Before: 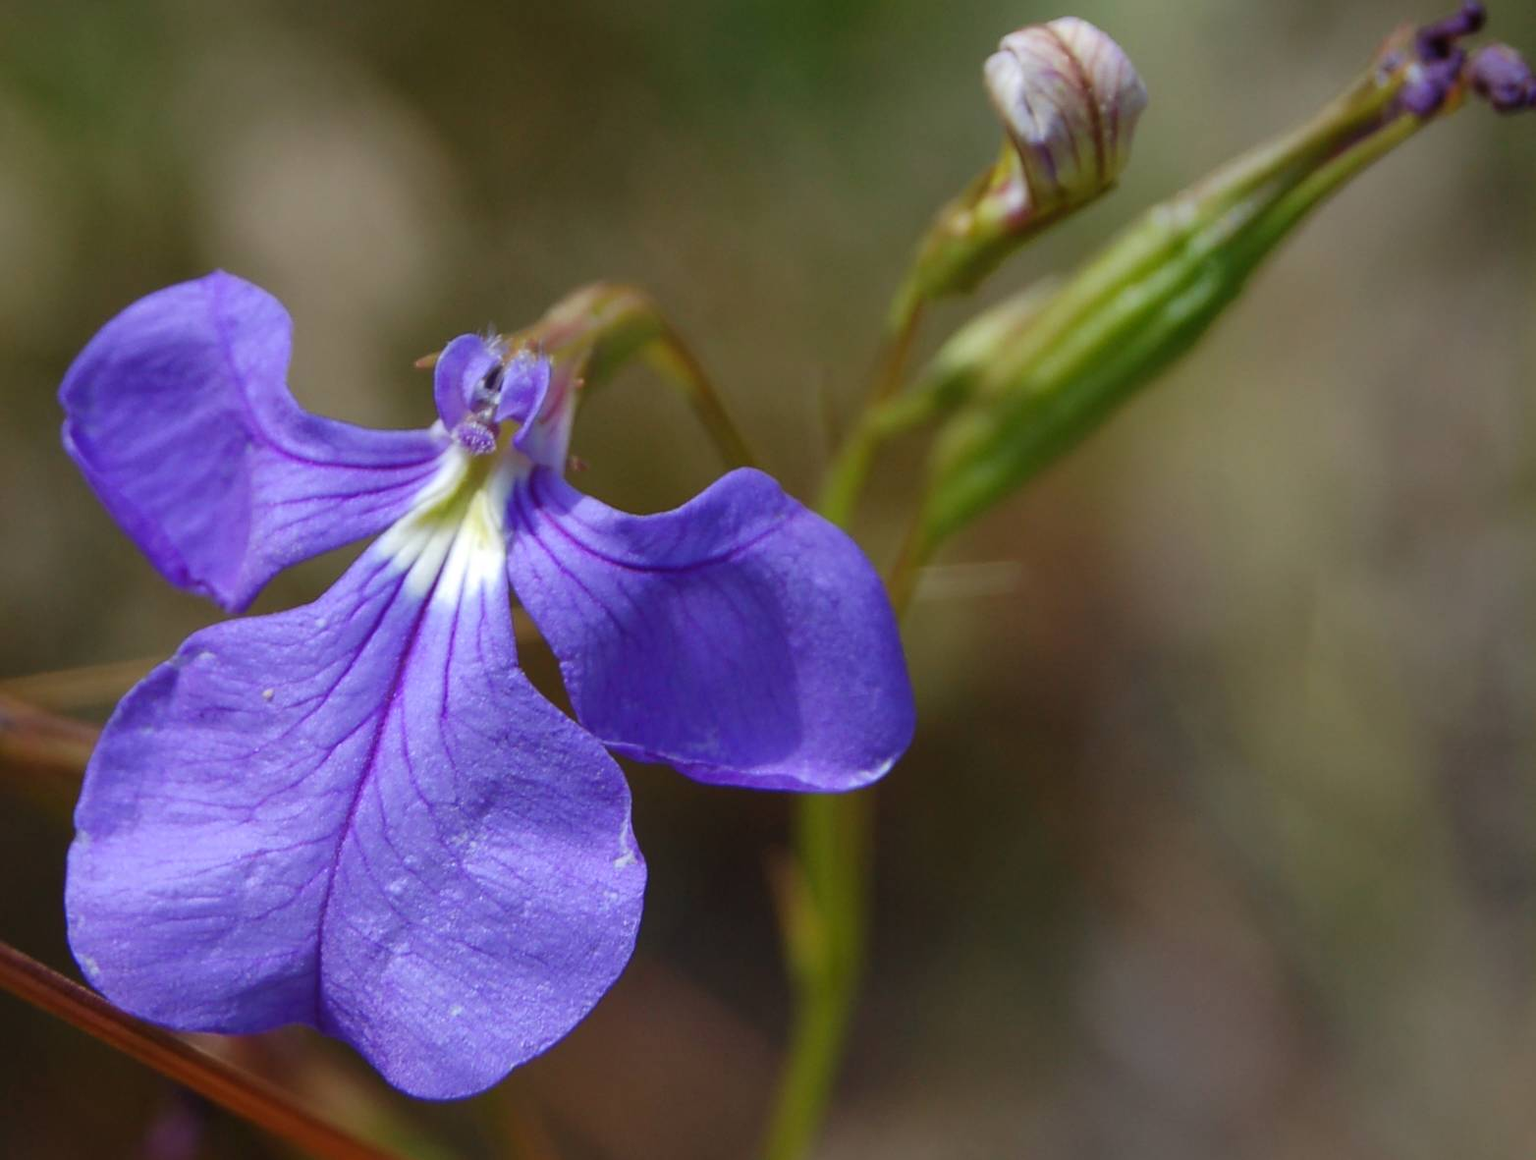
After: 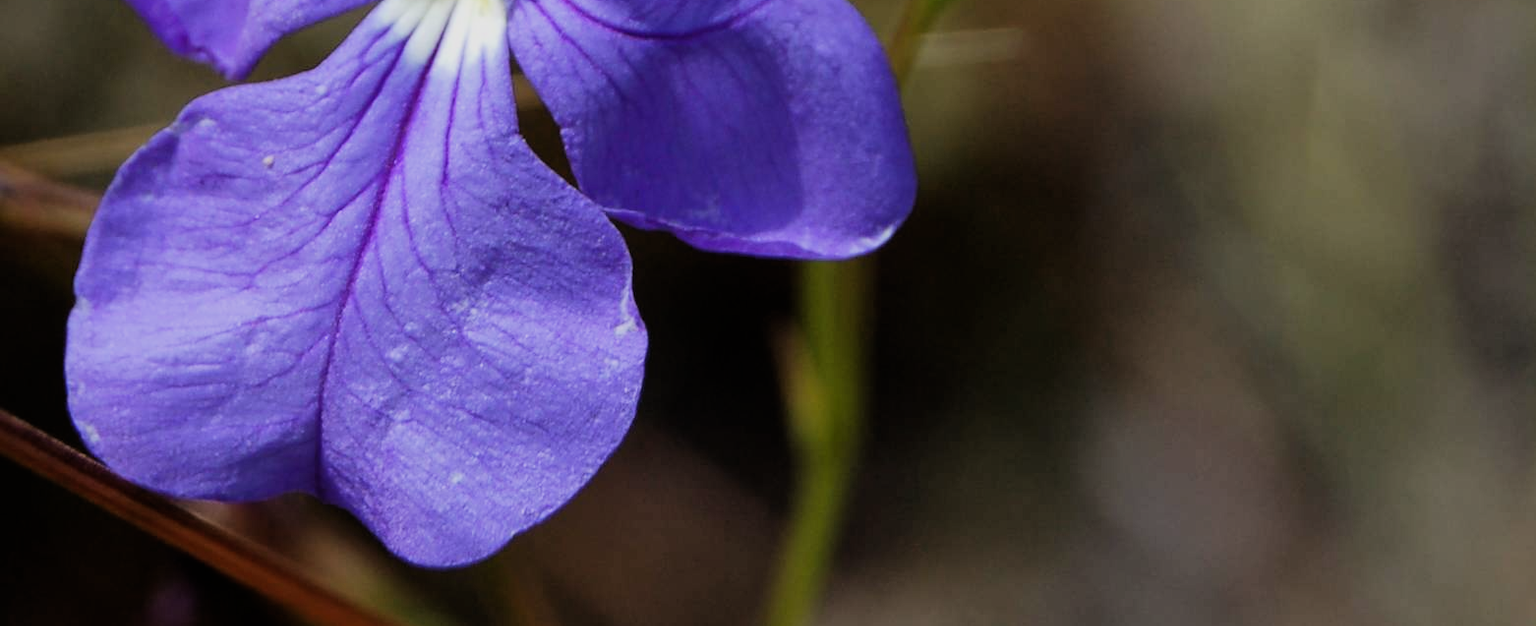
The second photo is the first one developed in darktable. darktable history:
crop and rotate: top 45.993%, right 0.078%
filmic rgb: black relative exposure -5.12 EV, white relative exposure 3.99 EV, hardness 2.9, contrast 1.298, highlights saturation mix -9.11%
